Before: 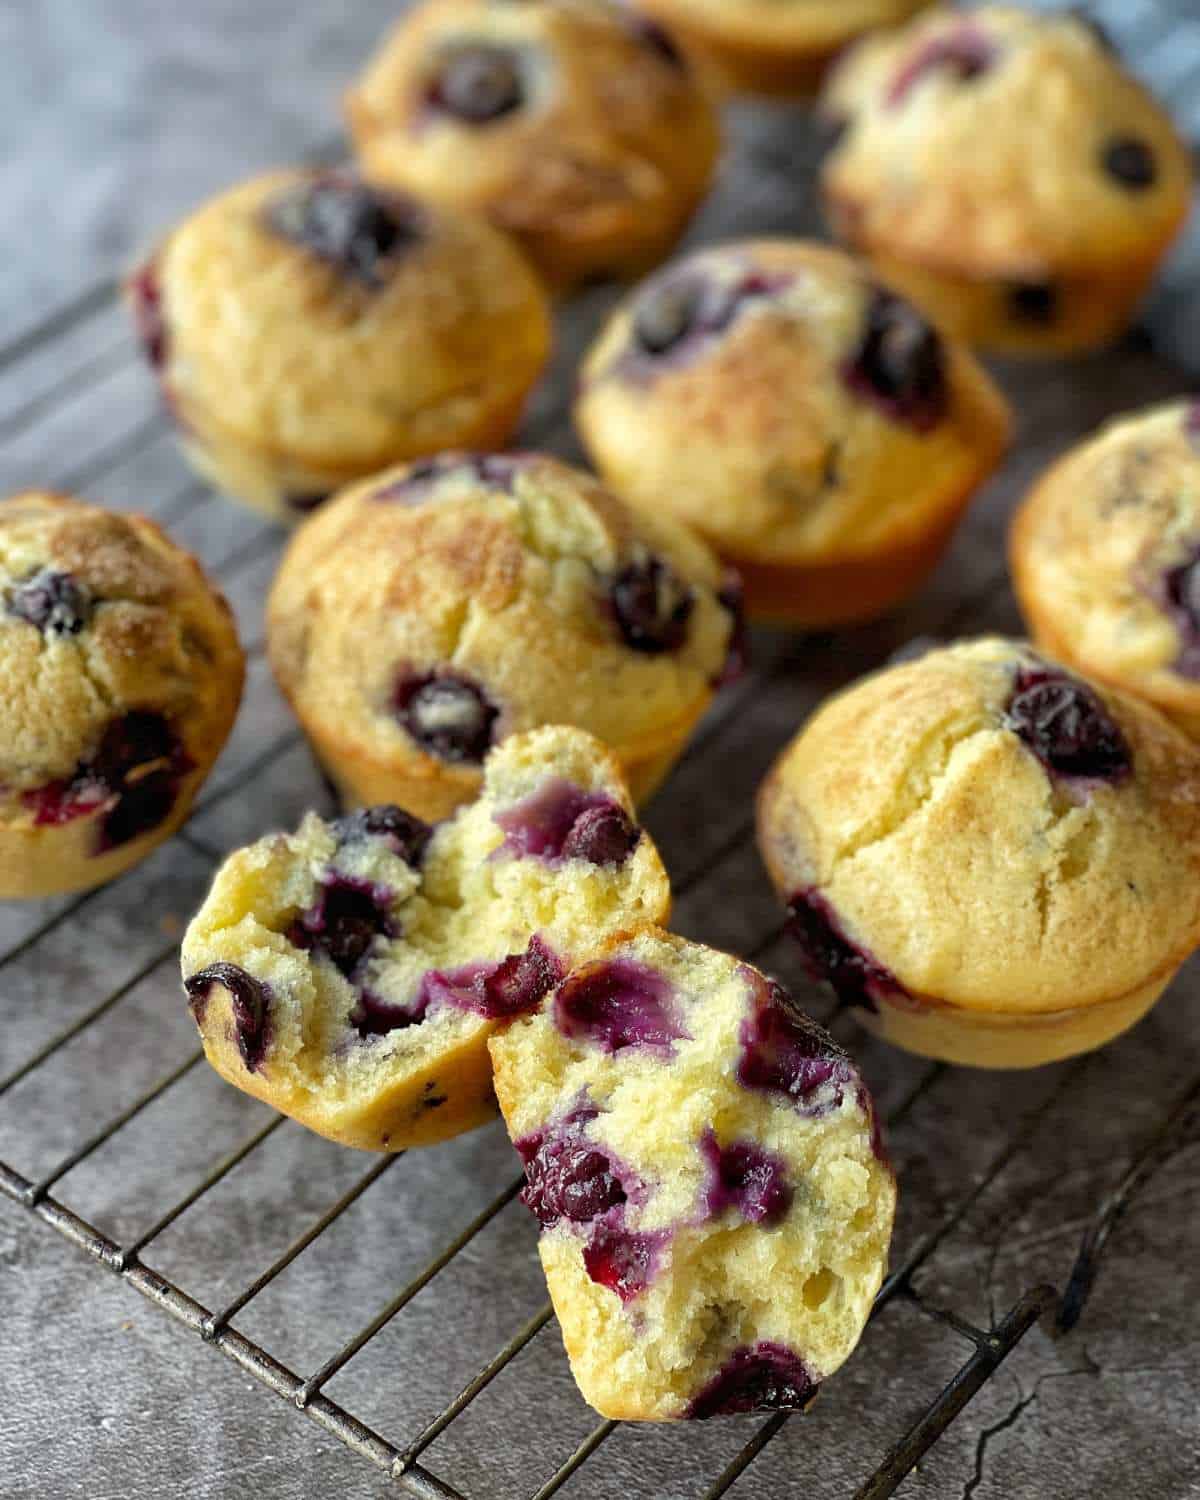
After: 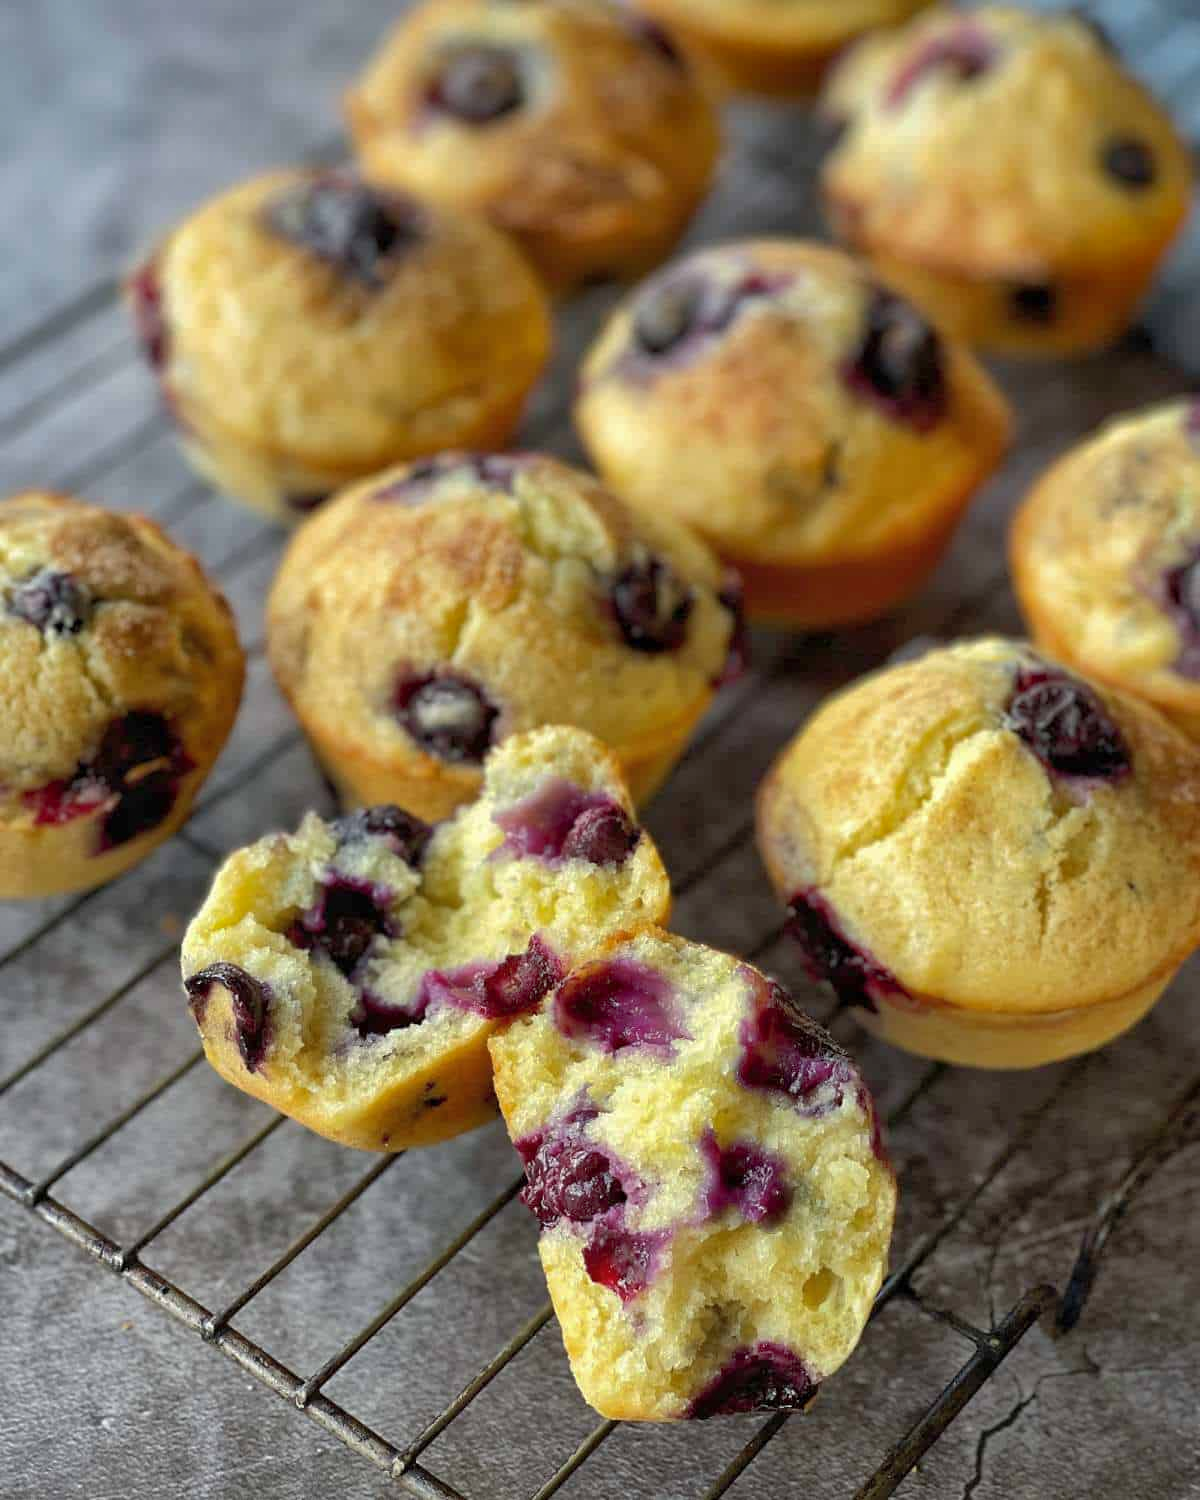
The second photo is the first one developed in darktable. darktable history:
vignetting: brightness -0.233, saturation 0.141
shadows and highlights: on, module defaults
